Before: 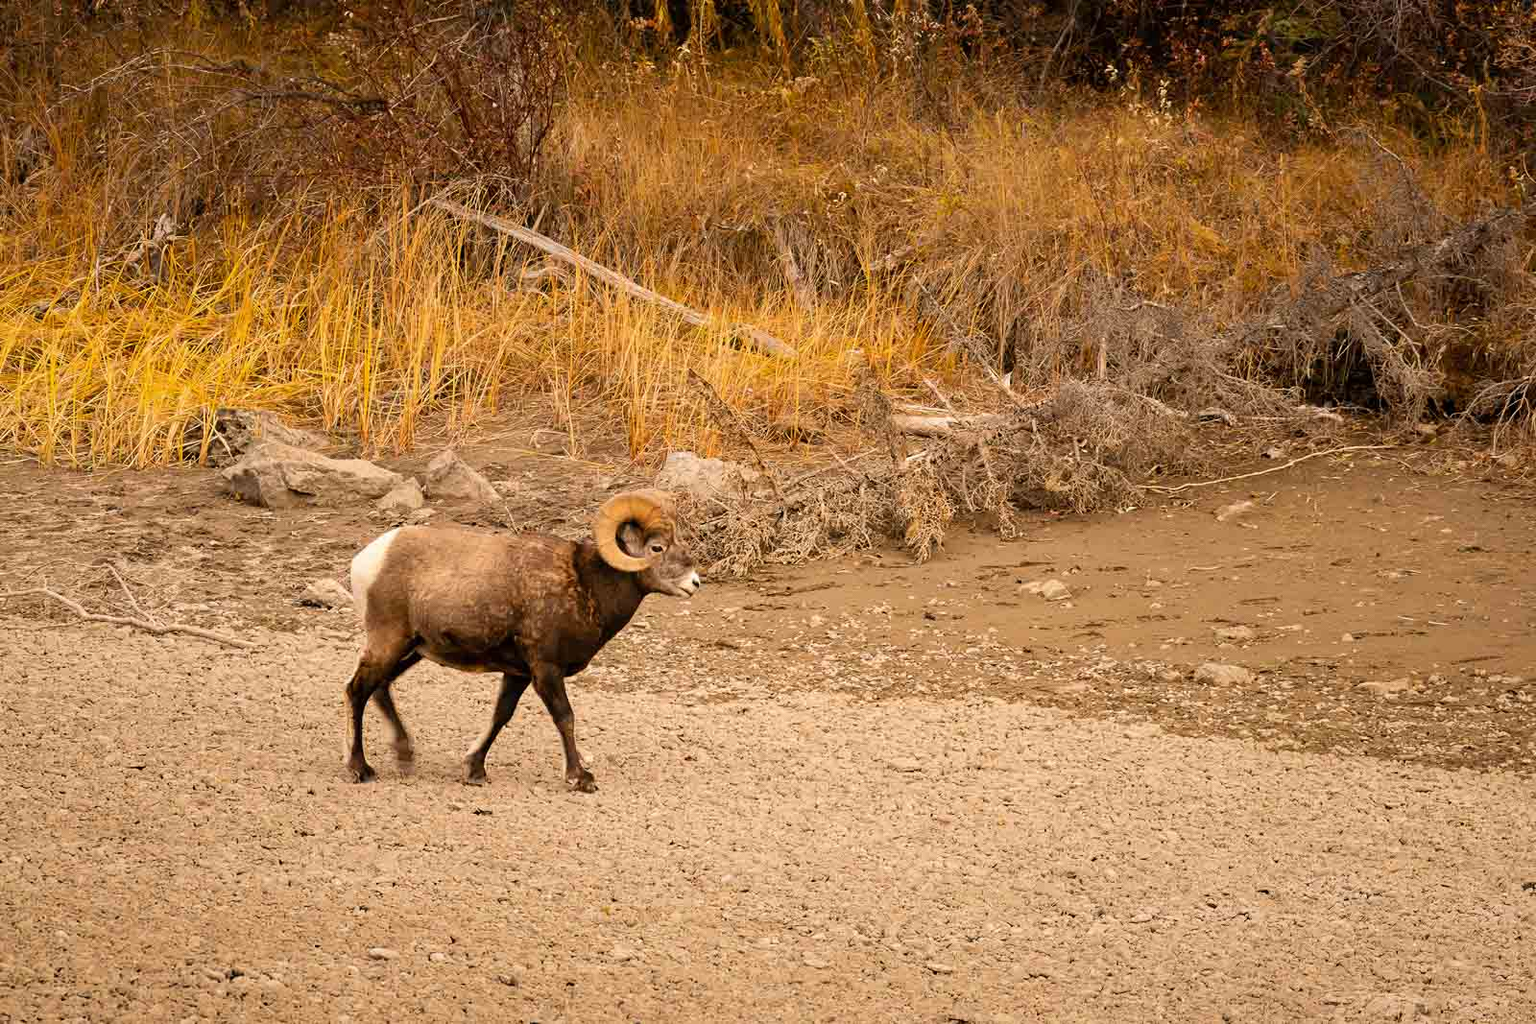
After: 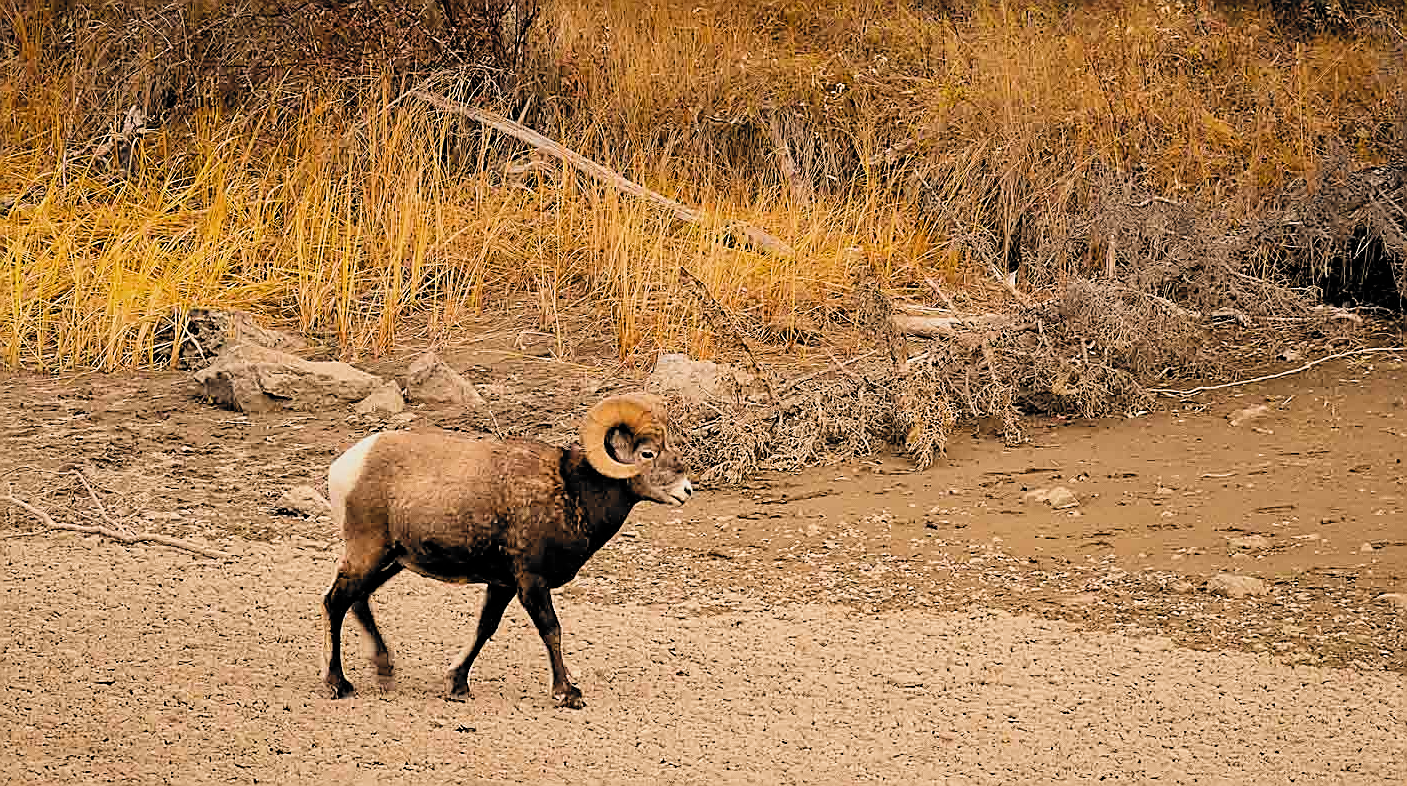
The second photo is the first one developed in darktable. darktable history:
filmic rgb: black relative exposure -5.08 EV, white relative exposure 3.55 EV, threshold 3 EV, hardness 3.17, contrast 1.191, highlights saturation mix -48.61%, color science v6 (2022), enable highlight reconstruction true
crop and rotate: left 2.371%, top 10.982%, right 9.685%, bottom 15.283%
sharpen: radius 1.399, amount 1.246, threshold 0.632
shadows and highlights: shadows 20.01, highlights -20.19, soften with gaussian
